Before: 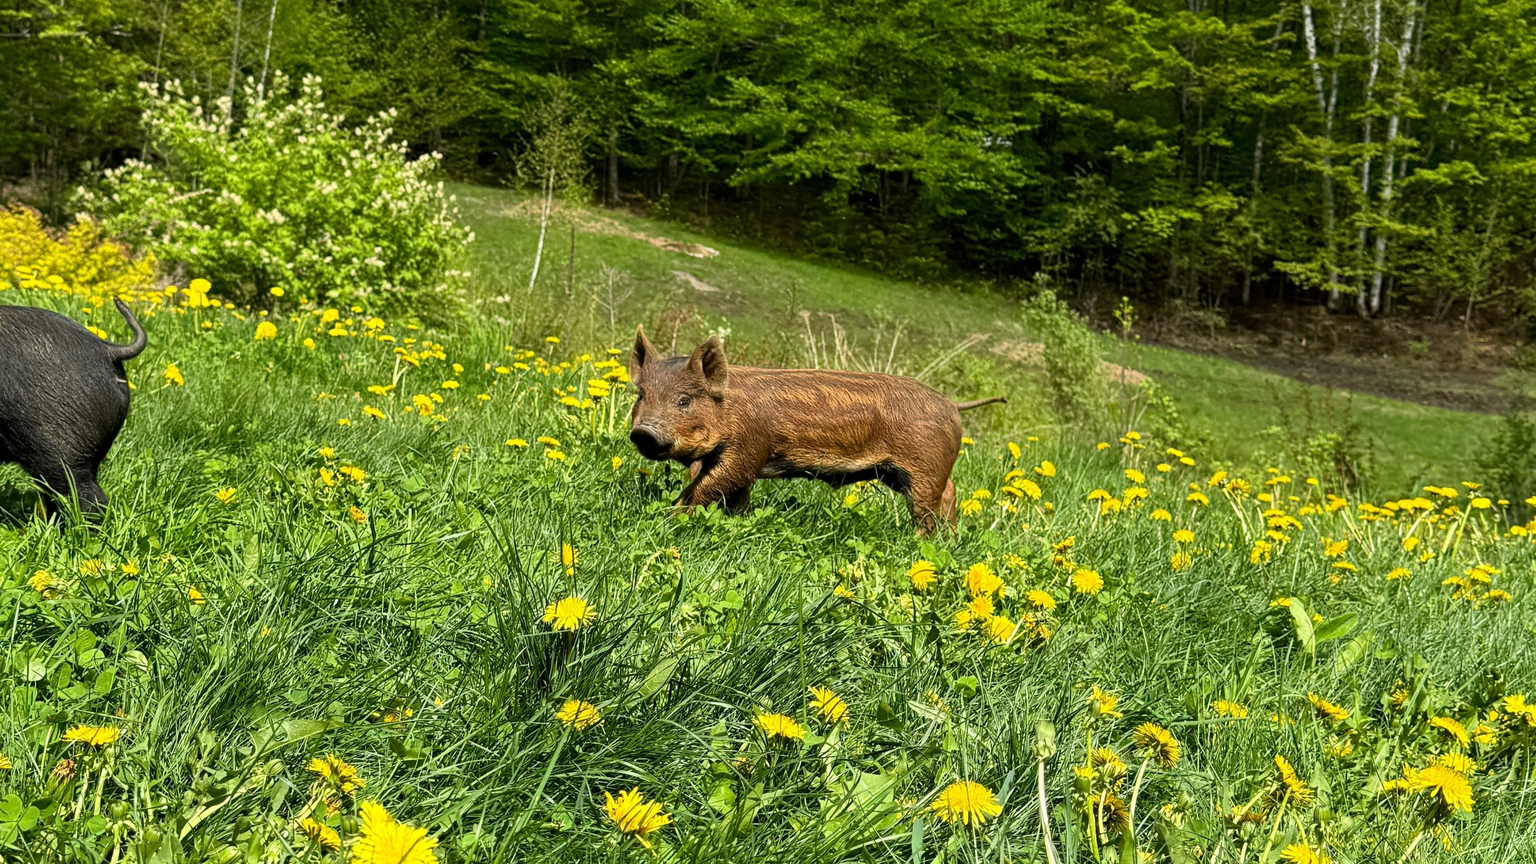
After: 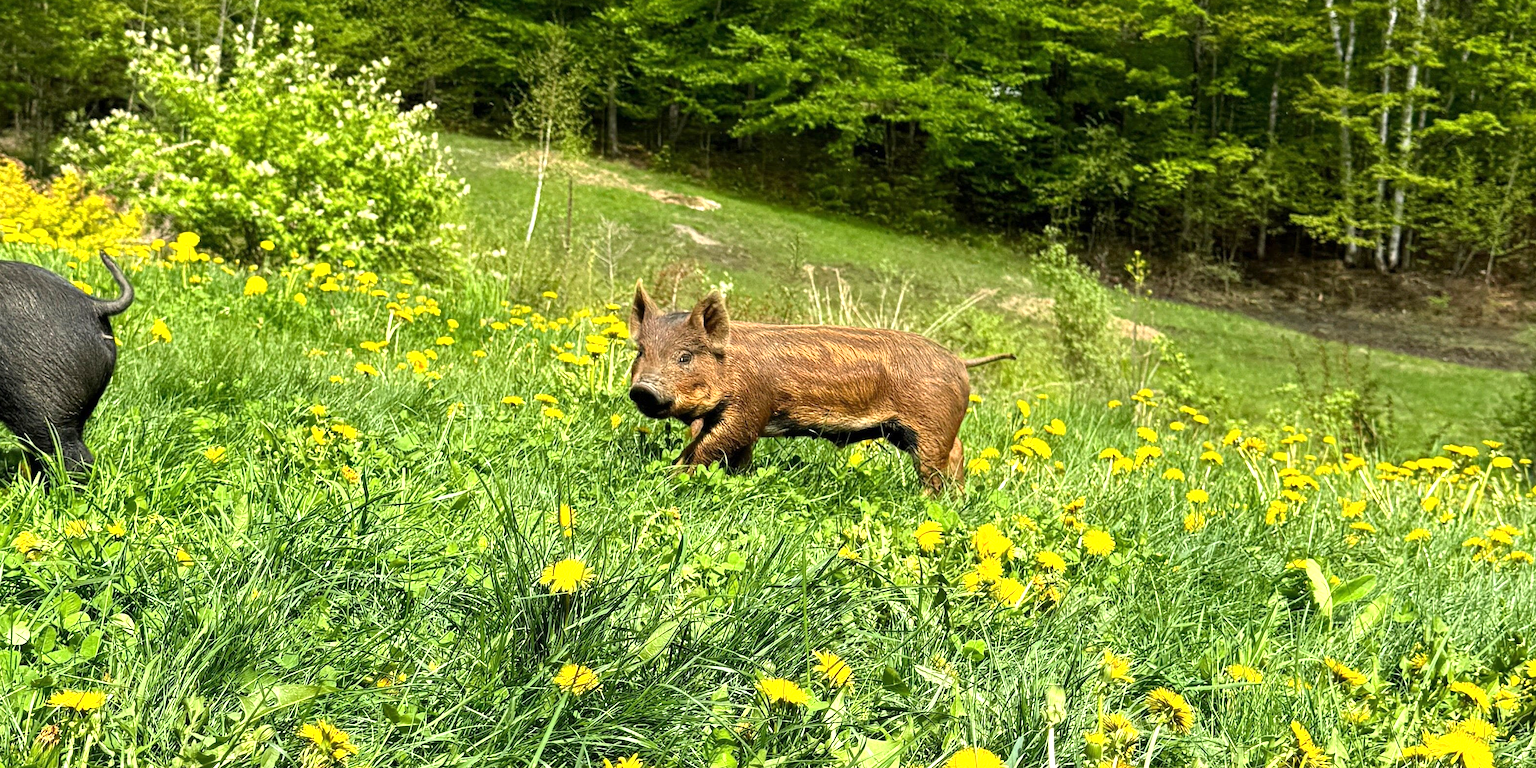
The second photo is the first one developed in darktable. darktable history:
exposure: exposure 0.732 EV, compensate highlight preservation false
crop: left 1.104%, top 6.142%, right 1.406%, bottom 7.046%
